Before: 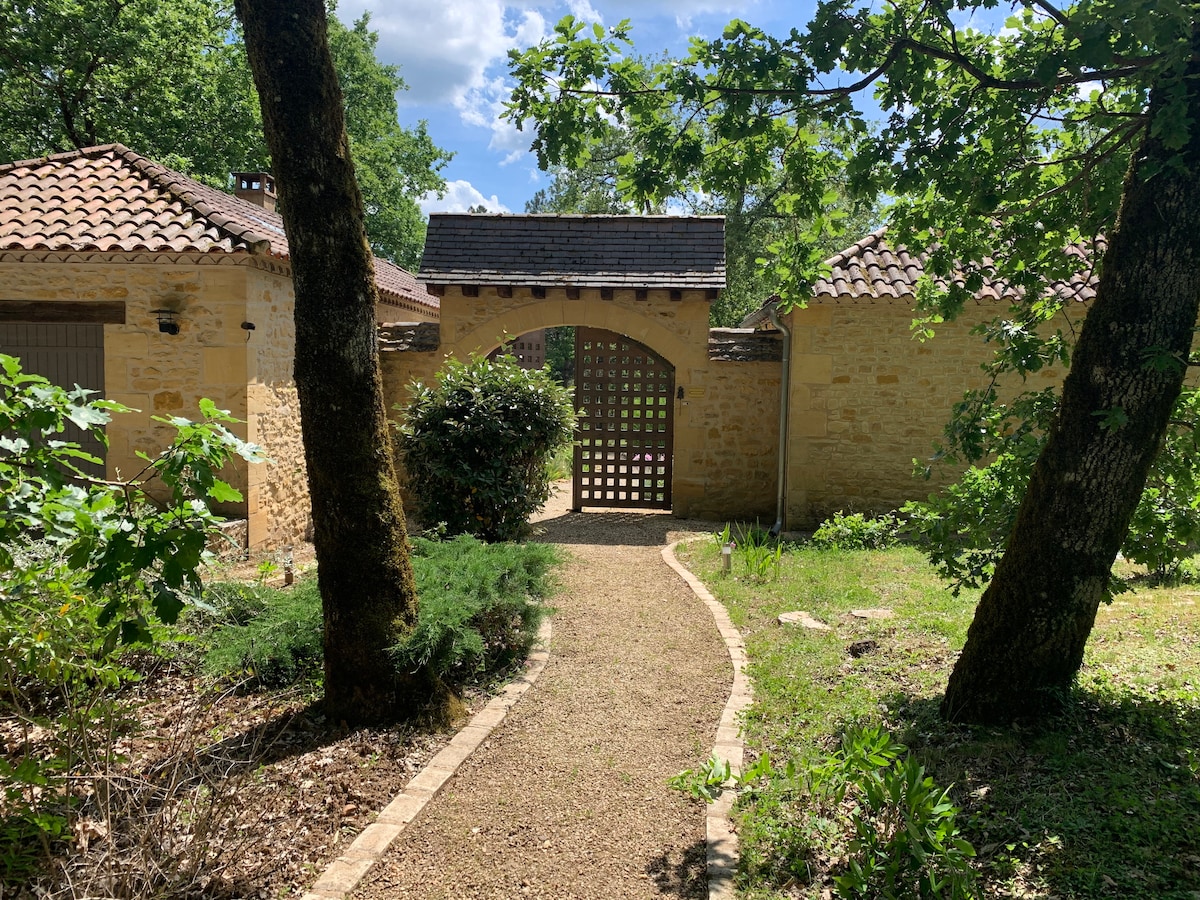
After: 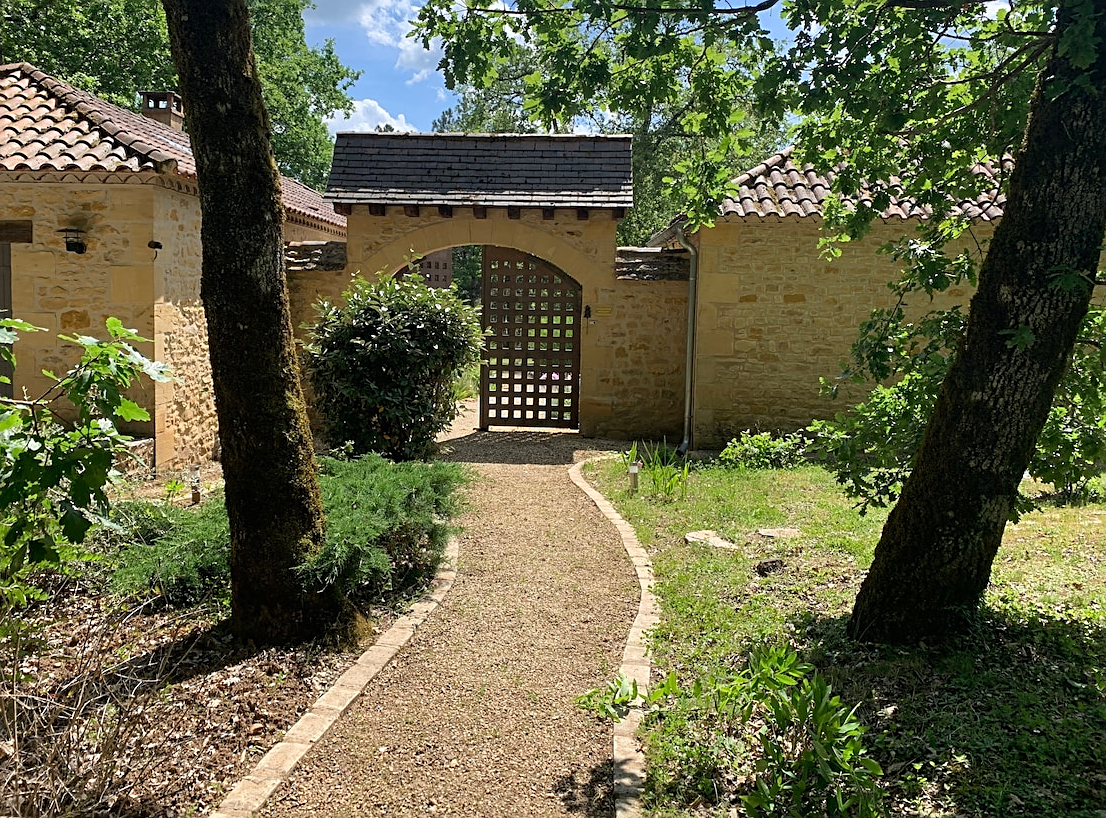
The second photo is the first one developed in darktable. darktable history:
crop and rotate: left 7.782%, top 9.014%
sharpen: on, module defaults
